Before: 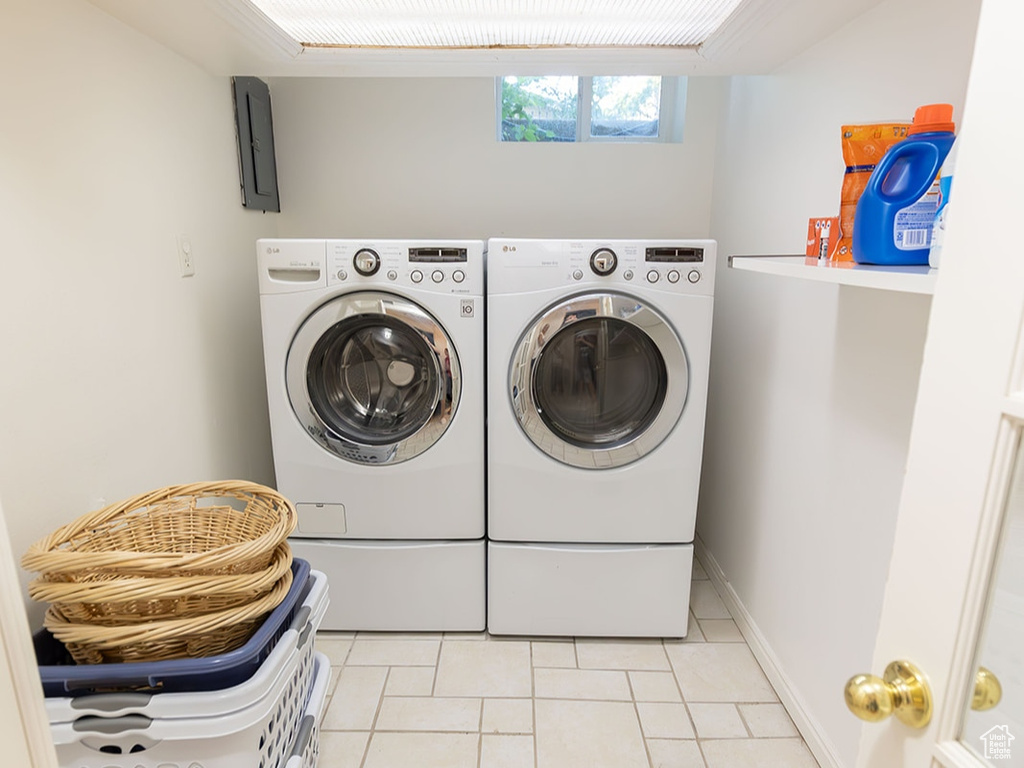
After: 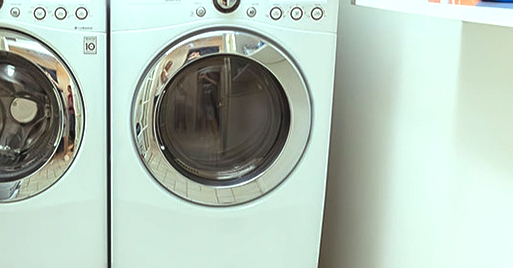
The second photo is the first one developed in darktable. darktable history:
sharpen: radius 1.866, amount 0.394, threshold 1.227
local contrast: detail 109%
crop: left 36.824%, top 34.288%, right 13.062%, bottom 30.698%
color balance rgb: highlights gain › luminance 19.88%, highlights gain › chroma 2.729%, highlights gain › hue 175.56°, perceptual saturation grading › global saturation 30.444%, contrast 15.246%
